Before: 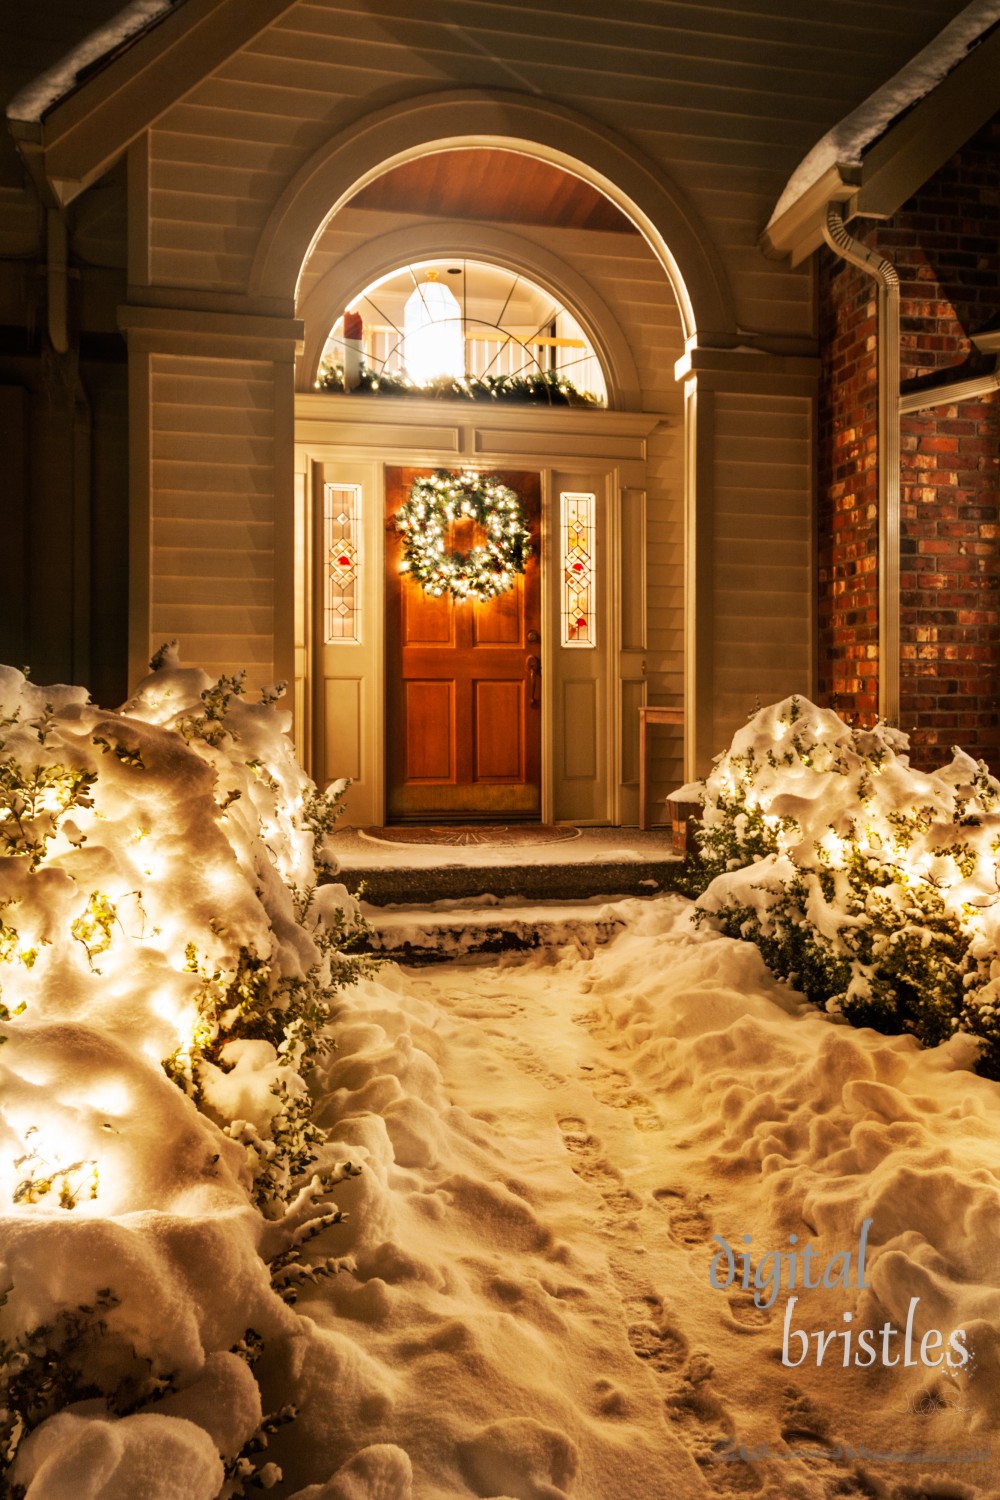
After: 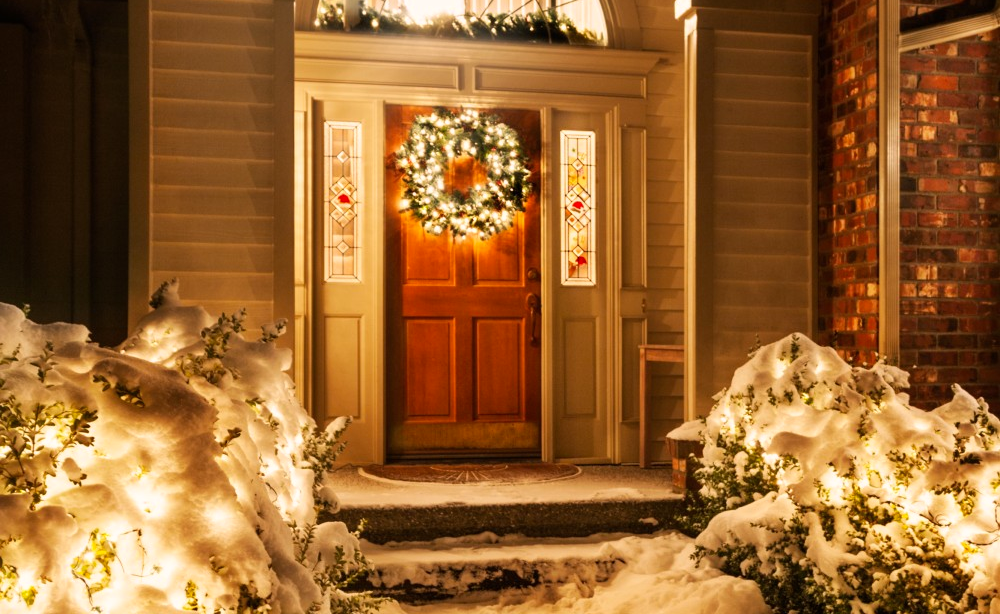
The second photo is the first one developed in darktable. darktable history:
levels: black 0.077%, levels [0, 0.499, 1]
crop and rotate: top 24.198%, bottom 34.843%
color correction: highlights a* 3.92, highlights b* 5.09
